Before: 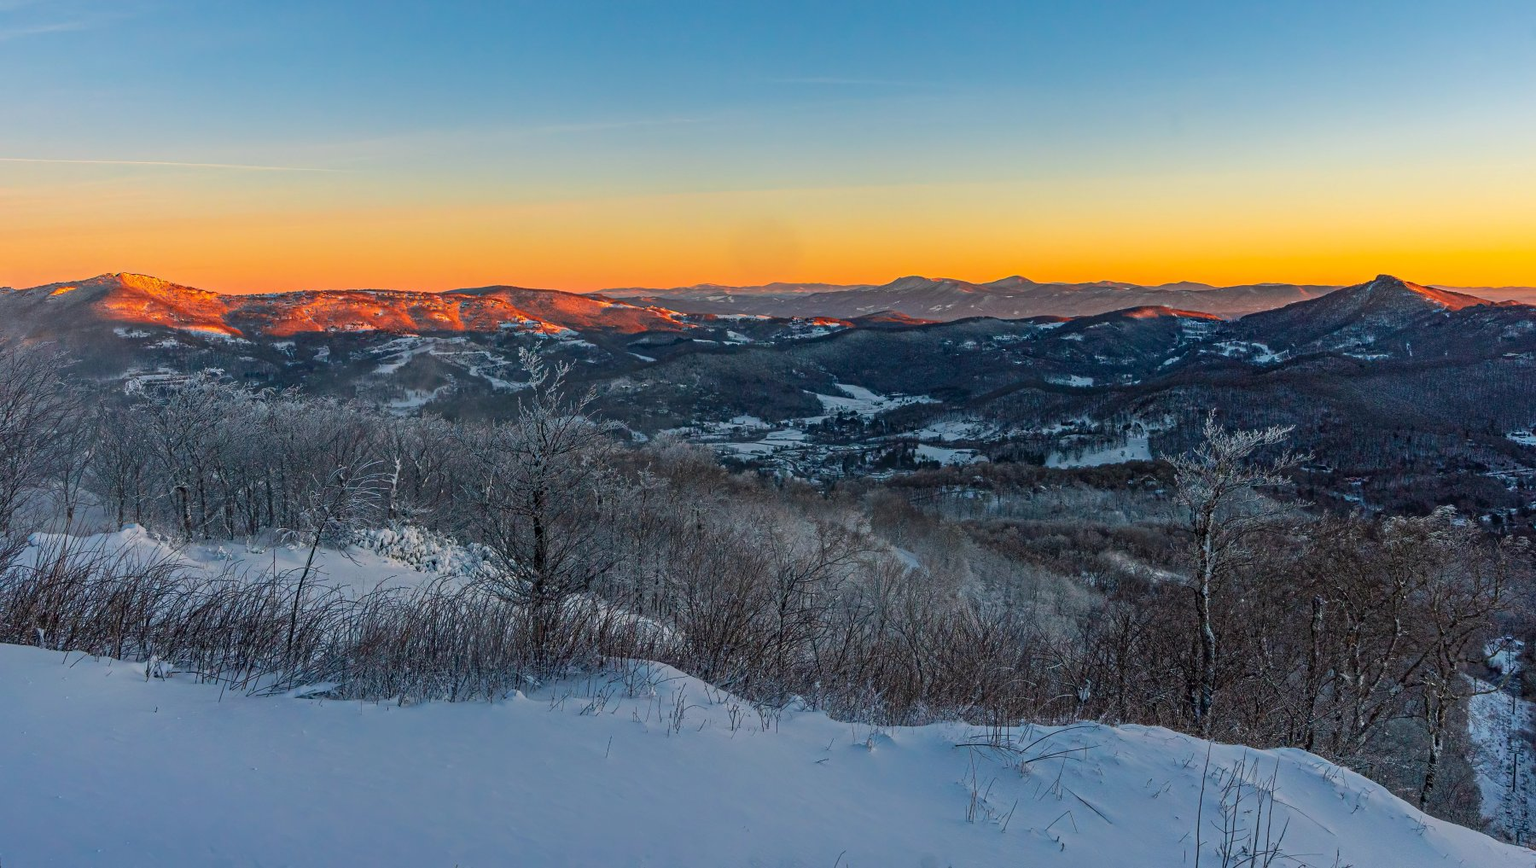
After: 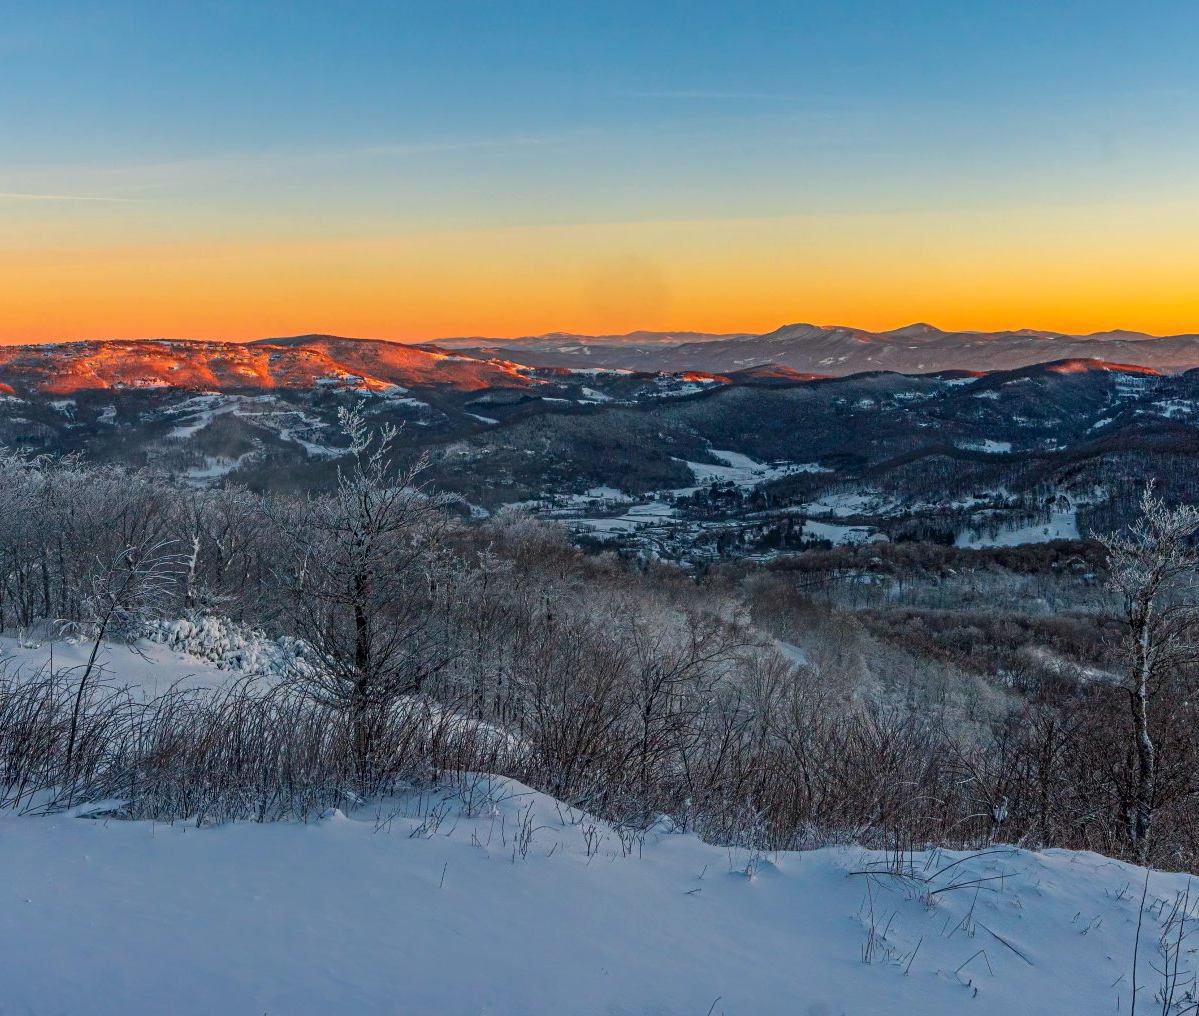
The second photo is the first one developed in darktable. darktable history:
local contrast: highlights 100%, shadows 100%, detail 120%, midtone range 0.2
crop and rotate: left 15.055%, right 18.278%
